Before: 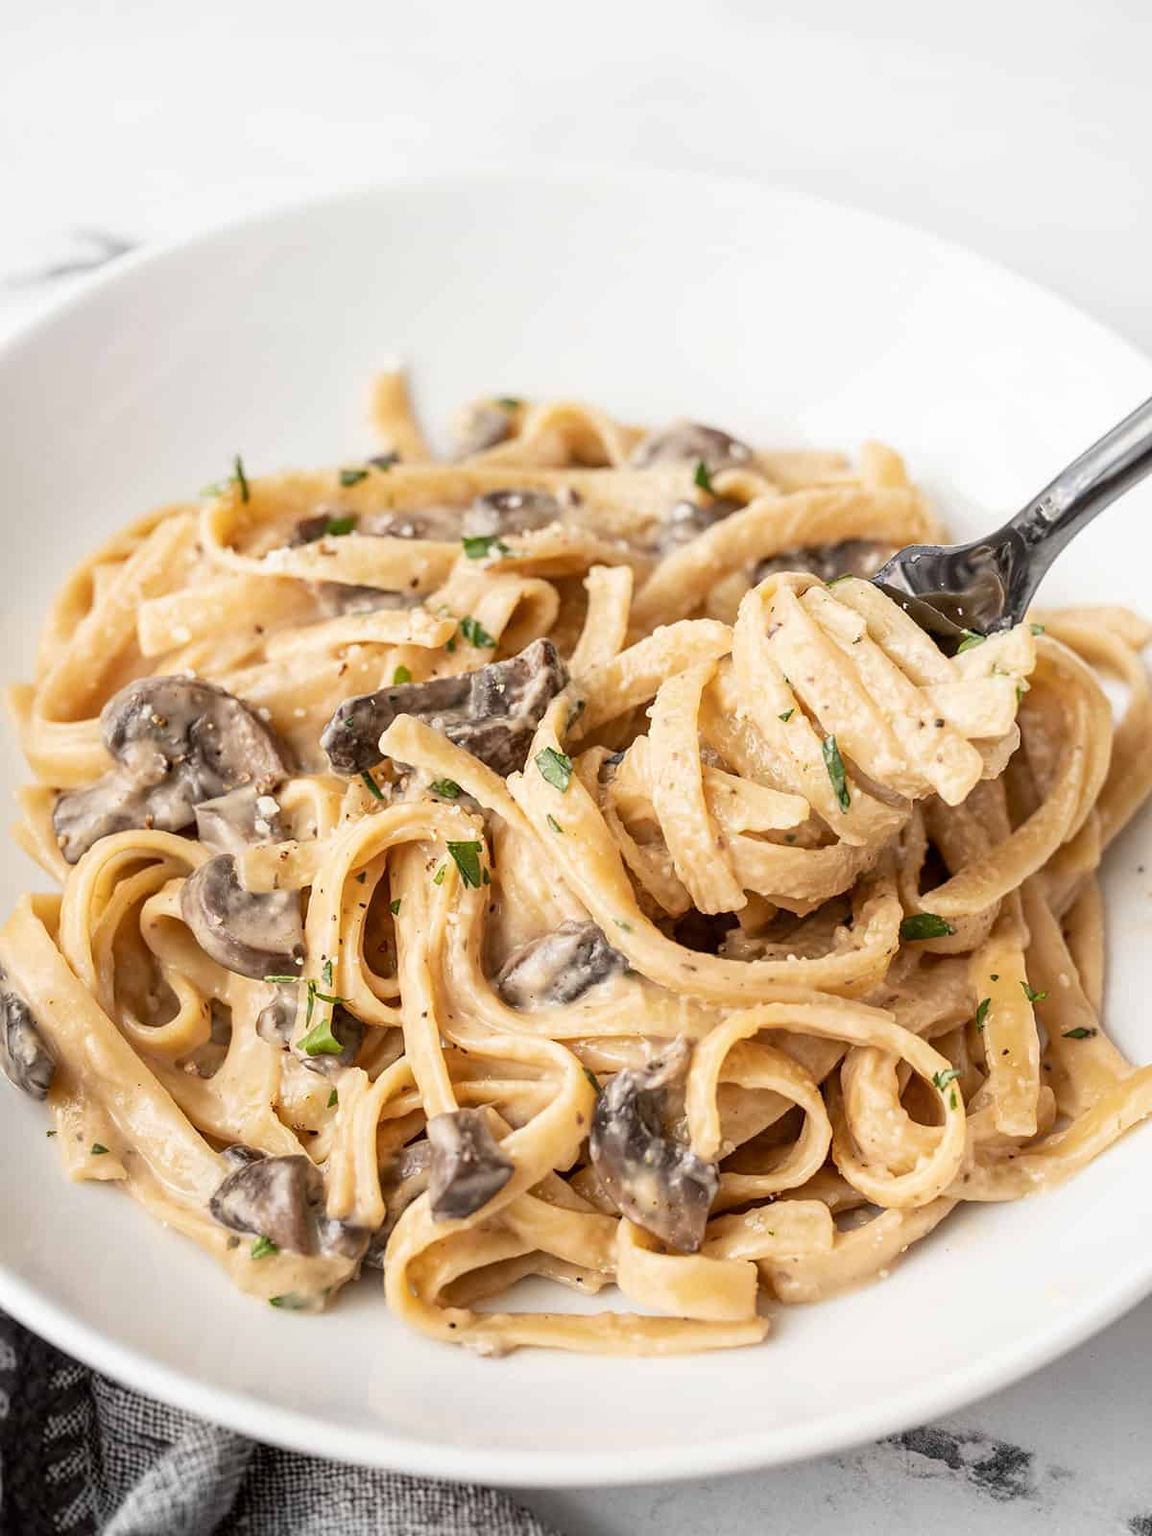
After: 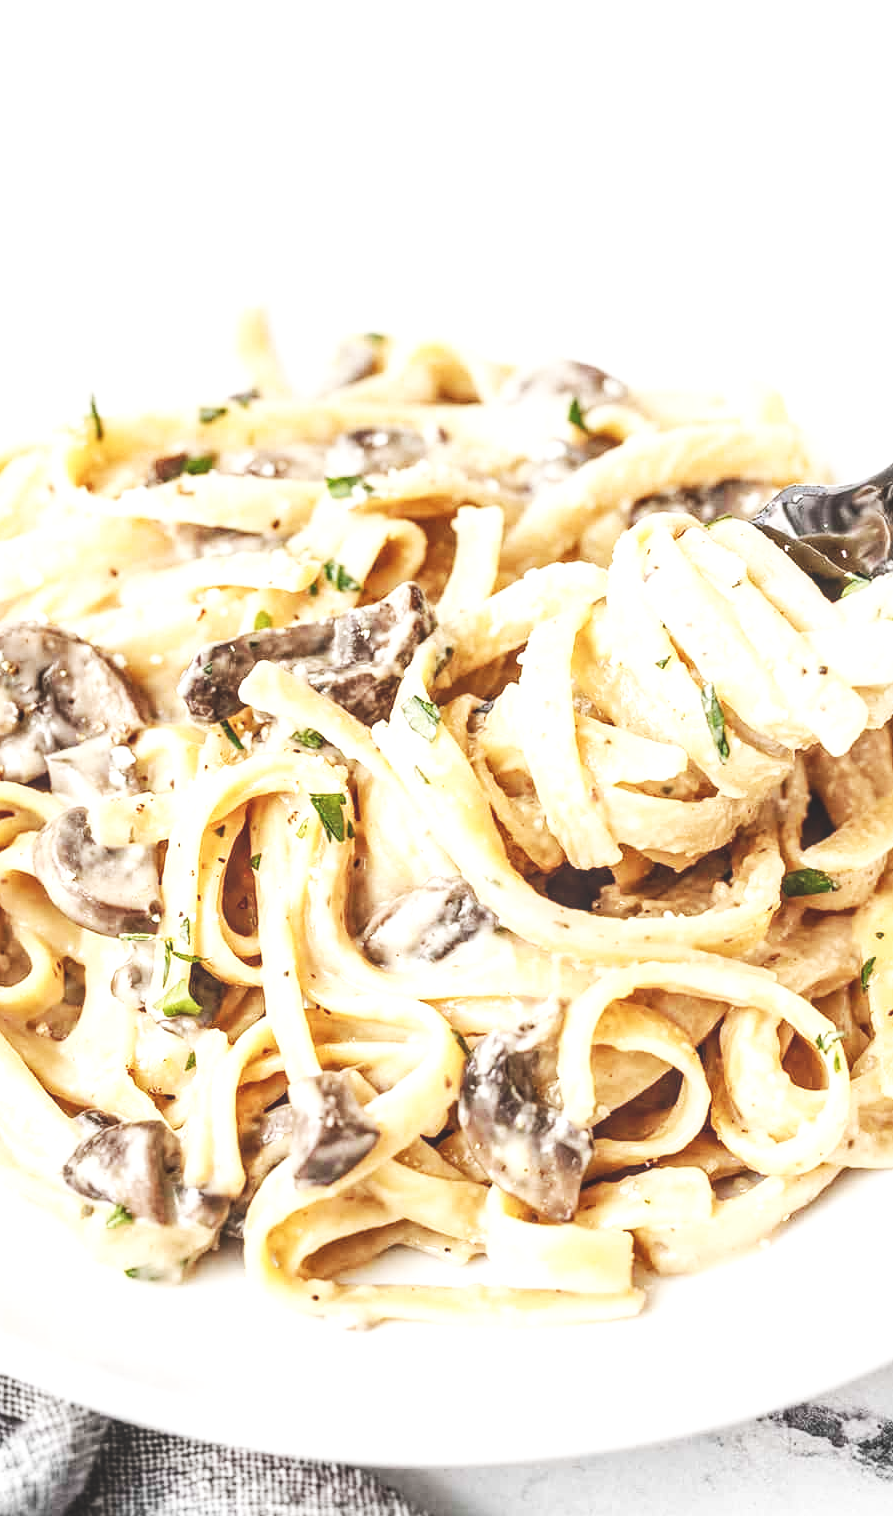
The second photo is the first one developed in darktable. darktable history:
shadows and highlights: shadows 20.43, highlights -20.95, soften with gaussian
base curve: curves: ch0 [(0, 0) (0.007, 0.004) (0.027, 0.03) (0.046, 0.07) (0.207, 0.54) (0.442, 0.872) (0.673, 0.972) (1, 1)], preserve colors none
local contrast: on, module defaults
contrast brightness saturation: saturation -0.065
crop and rotate: left 13.008%, top 5.238%, right 12.567%
levels: white 99.95%, levels [0.026, 0.507, 0.987]
exposure: black level correction -0.028, compensate highlight preservation false
